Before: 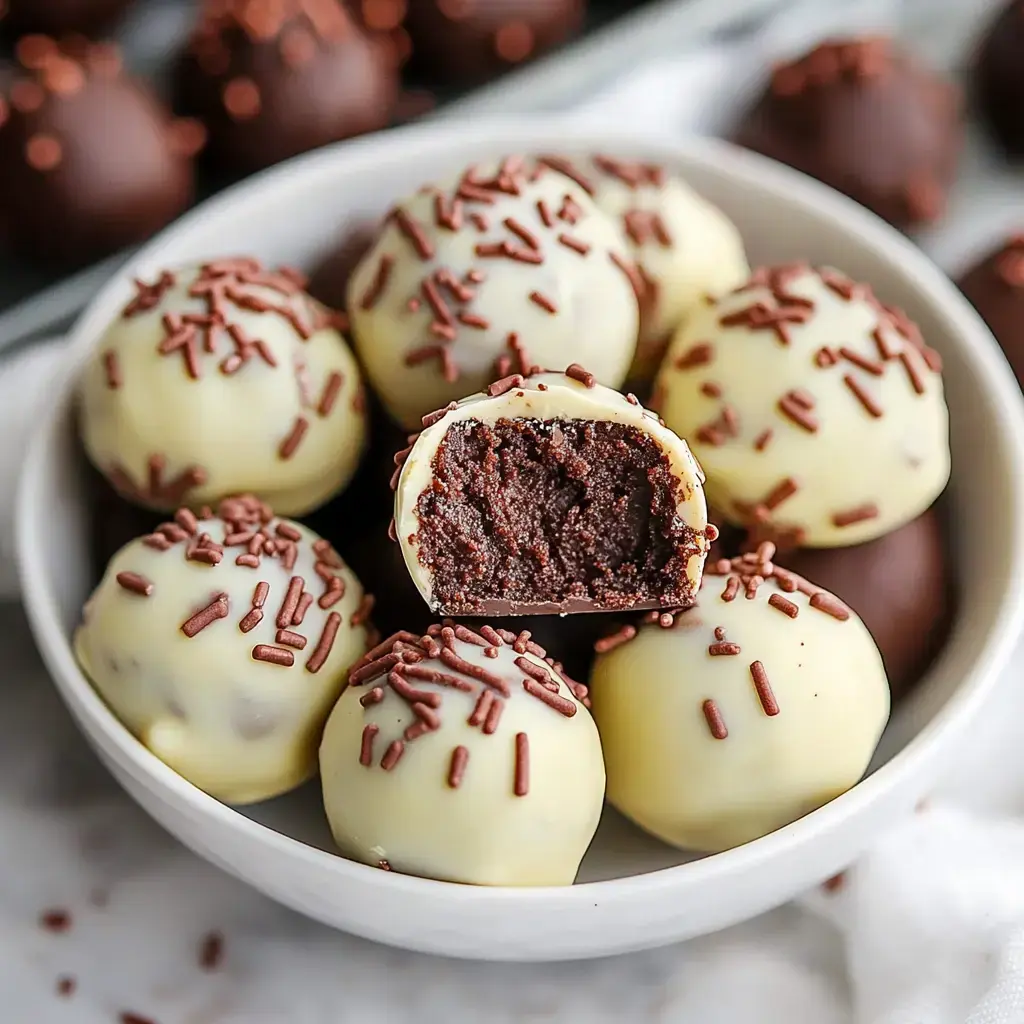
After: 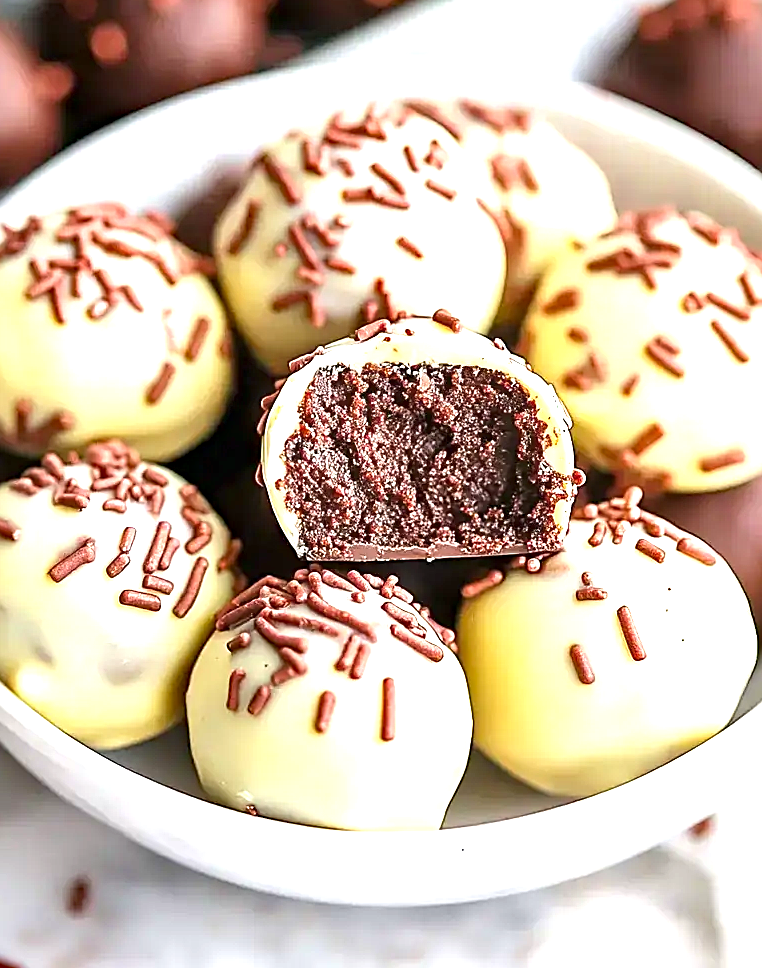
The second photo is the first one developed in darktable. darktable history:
crop and rotate: left 12.988%, top 5.399%, right 12.526%
haze removal: compatibility mode true, adaptive false
sharpen: on, module defaults
exposure: black level correction 0, exposure 1.291 EV, compensate exposure bias true, compensate highlight preservation false
